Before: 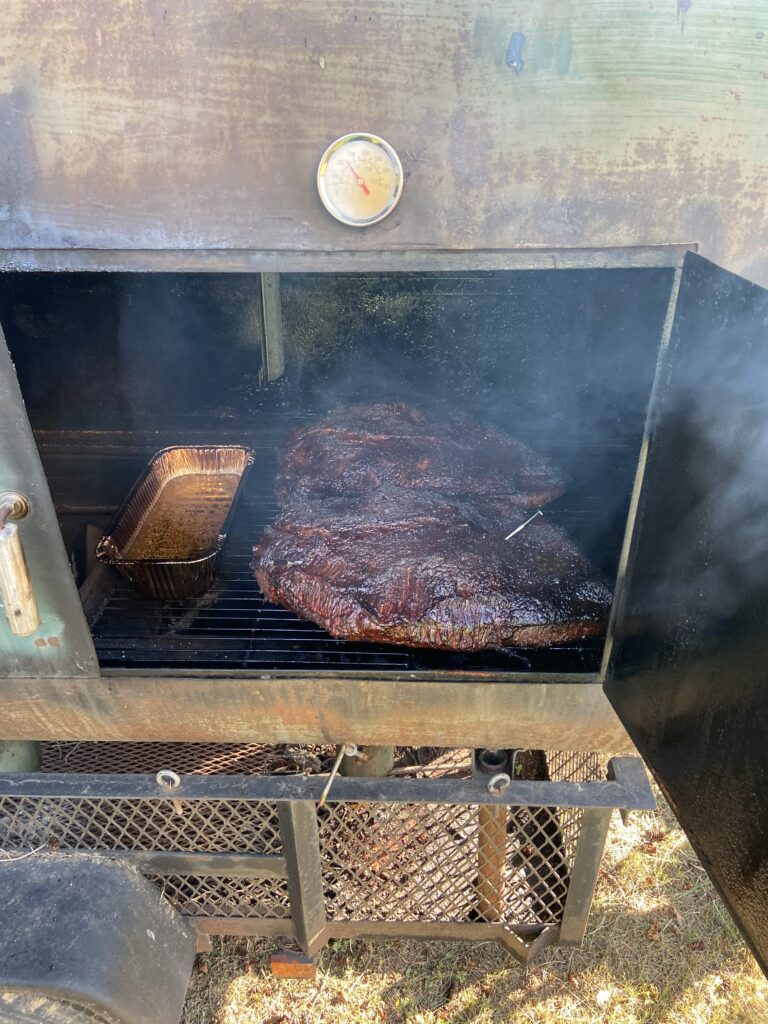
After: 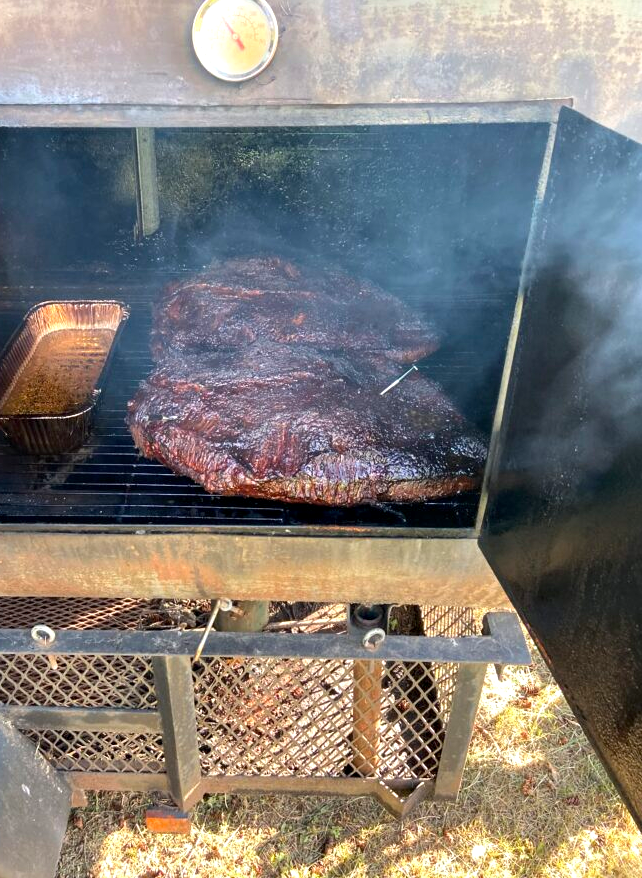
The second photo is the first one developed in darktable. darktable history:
crop: left 16.315%, top 14.246%
exposure: exposure 0.4 EV, compensate highlight preservation false
contrast equalizer: octaves 7, y [[0.524 ×6], [0.512 ×6], [0.379 ×6], [0 ×6], [0 ×6]]
